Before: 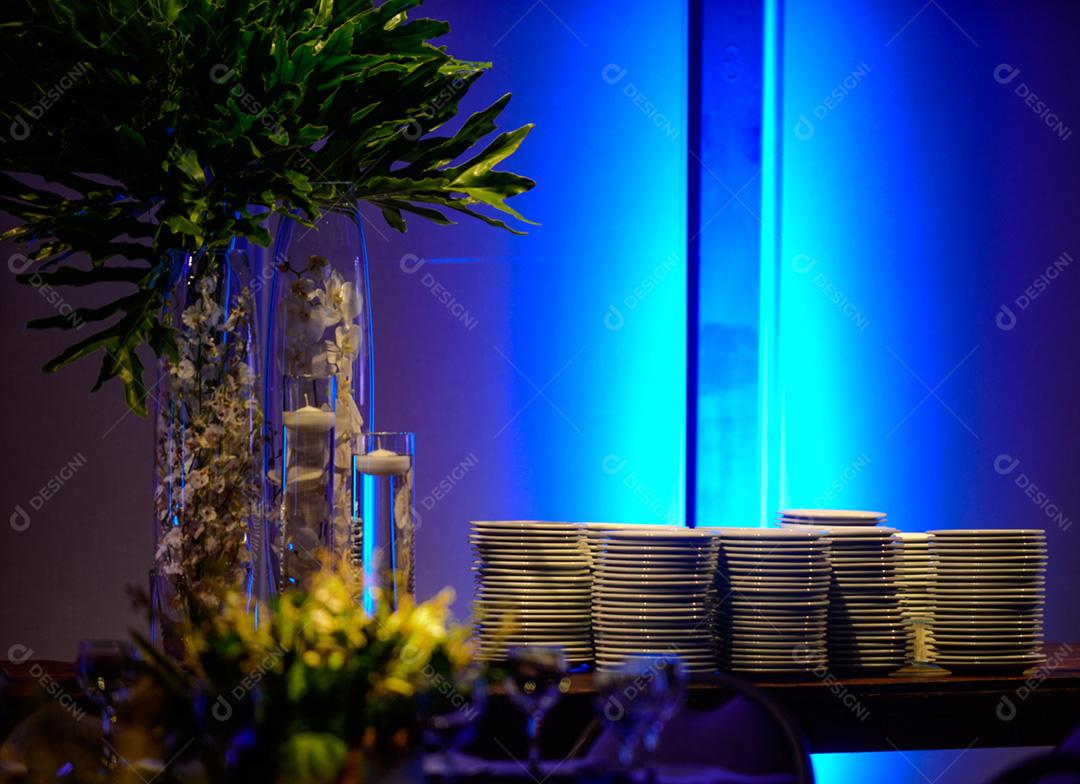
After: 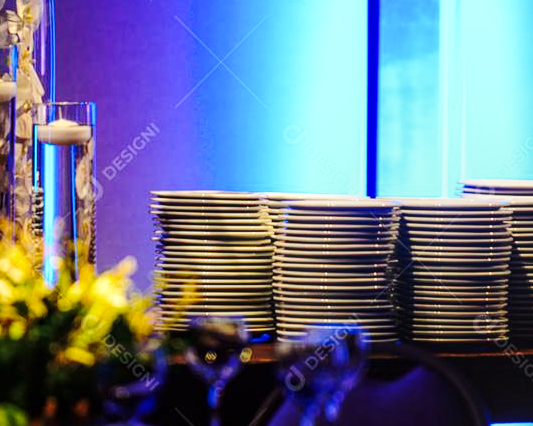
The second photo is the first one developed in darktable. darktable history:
base curve: curves: ch0 [(0, 0) (0.032, 0.037) (0.105, 0.228) (0.435, 0.76) (0.856, 0.983) (1, 1)], preserve colors none
local contrast: on, module defaults
crop: left 29.561%, top 42.109%, right 21.052%, bottom 3.505%
